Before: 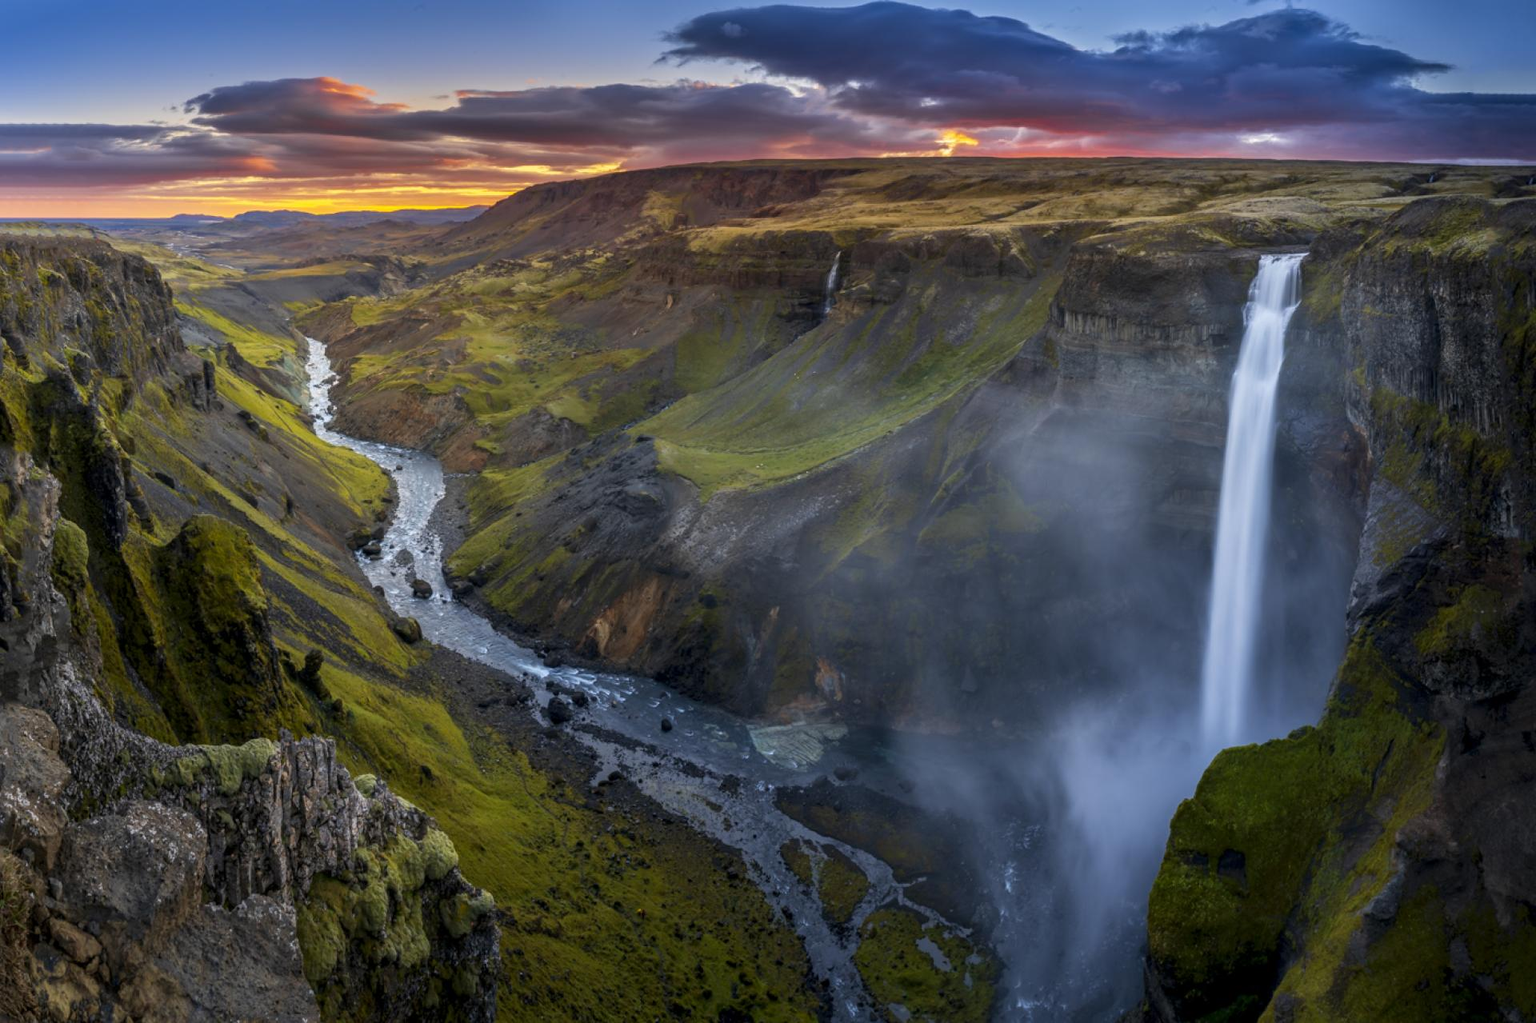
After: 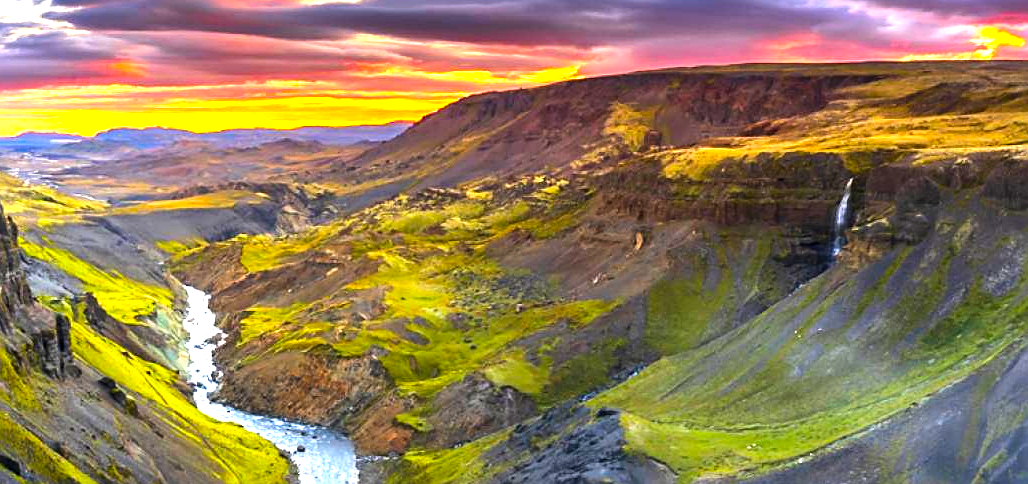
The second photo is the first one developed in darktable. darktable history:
sharpen: on, module defaults
tone equalizer: -8 EV -0.719 EV, -7 EV -0.706 EV, -6 EV -0.625 EV, -5 EV -0.414 EV, -3 EV 0.4 EV, -2 EV 0.6 EV, -1 EV 0.676 EV, +0 EV 0.72 EV, edges refinement/feathering 500, mask exposure compensation -1.57 EV, preserve details no
crop: left 10.353%, top 10.663%, right 36.088%, bottom 51.476%
color correction: highlights b* 0.051, saturation 1.84
exposure: exposure 0.813 EV, compensate exposure bias true, compensate highlight preservation false
